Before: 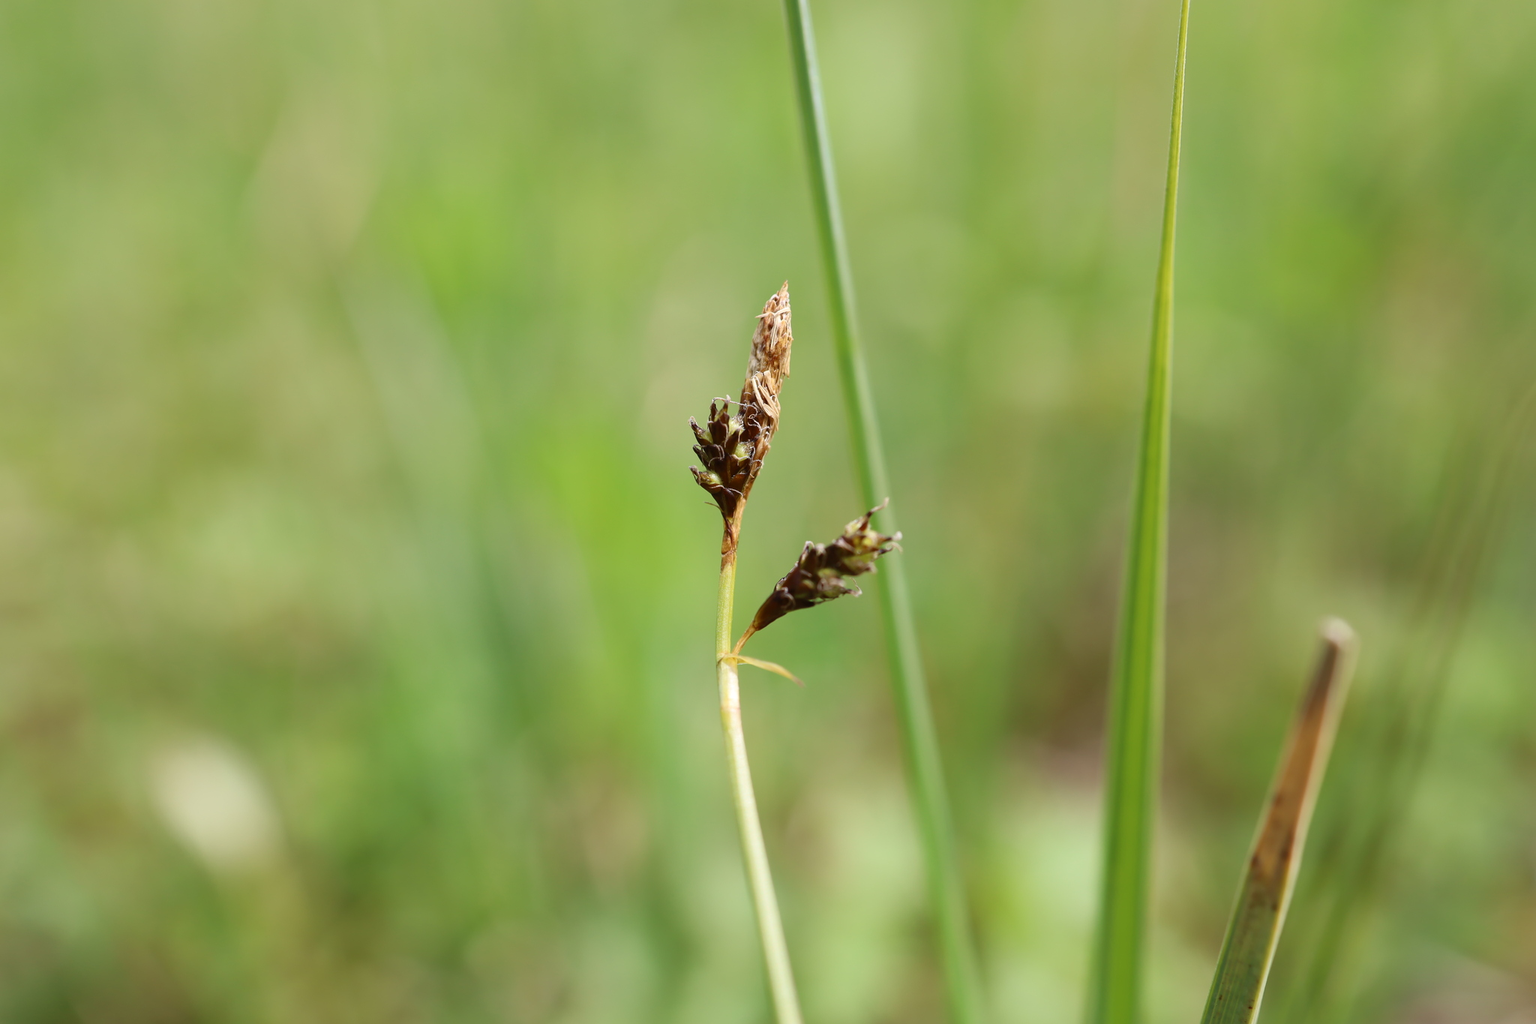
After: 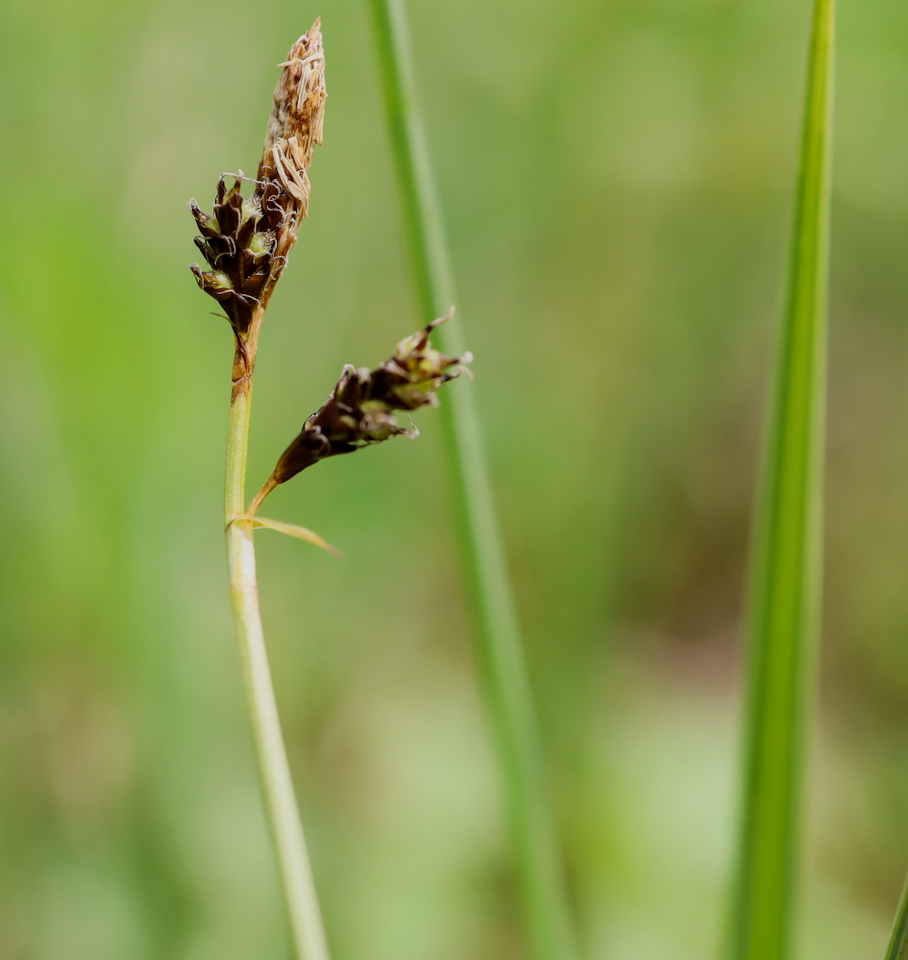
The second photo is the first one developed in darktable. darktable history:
crop: left 35.647%, top 26.17%, right 20.014%, bottom 3.431%
local contrast: on, module defaults
color balance rgb: perceptual saturation grading › global saturation 0.777%, global vibrance 20%
filmic rgb: black relative exposure -7.65 EV, white relative exposure 4.56 EV, threshold 2.99 EV, hardness 3.61, iterations of high-quality reconstruction 0, enable highlight reconstruction true
